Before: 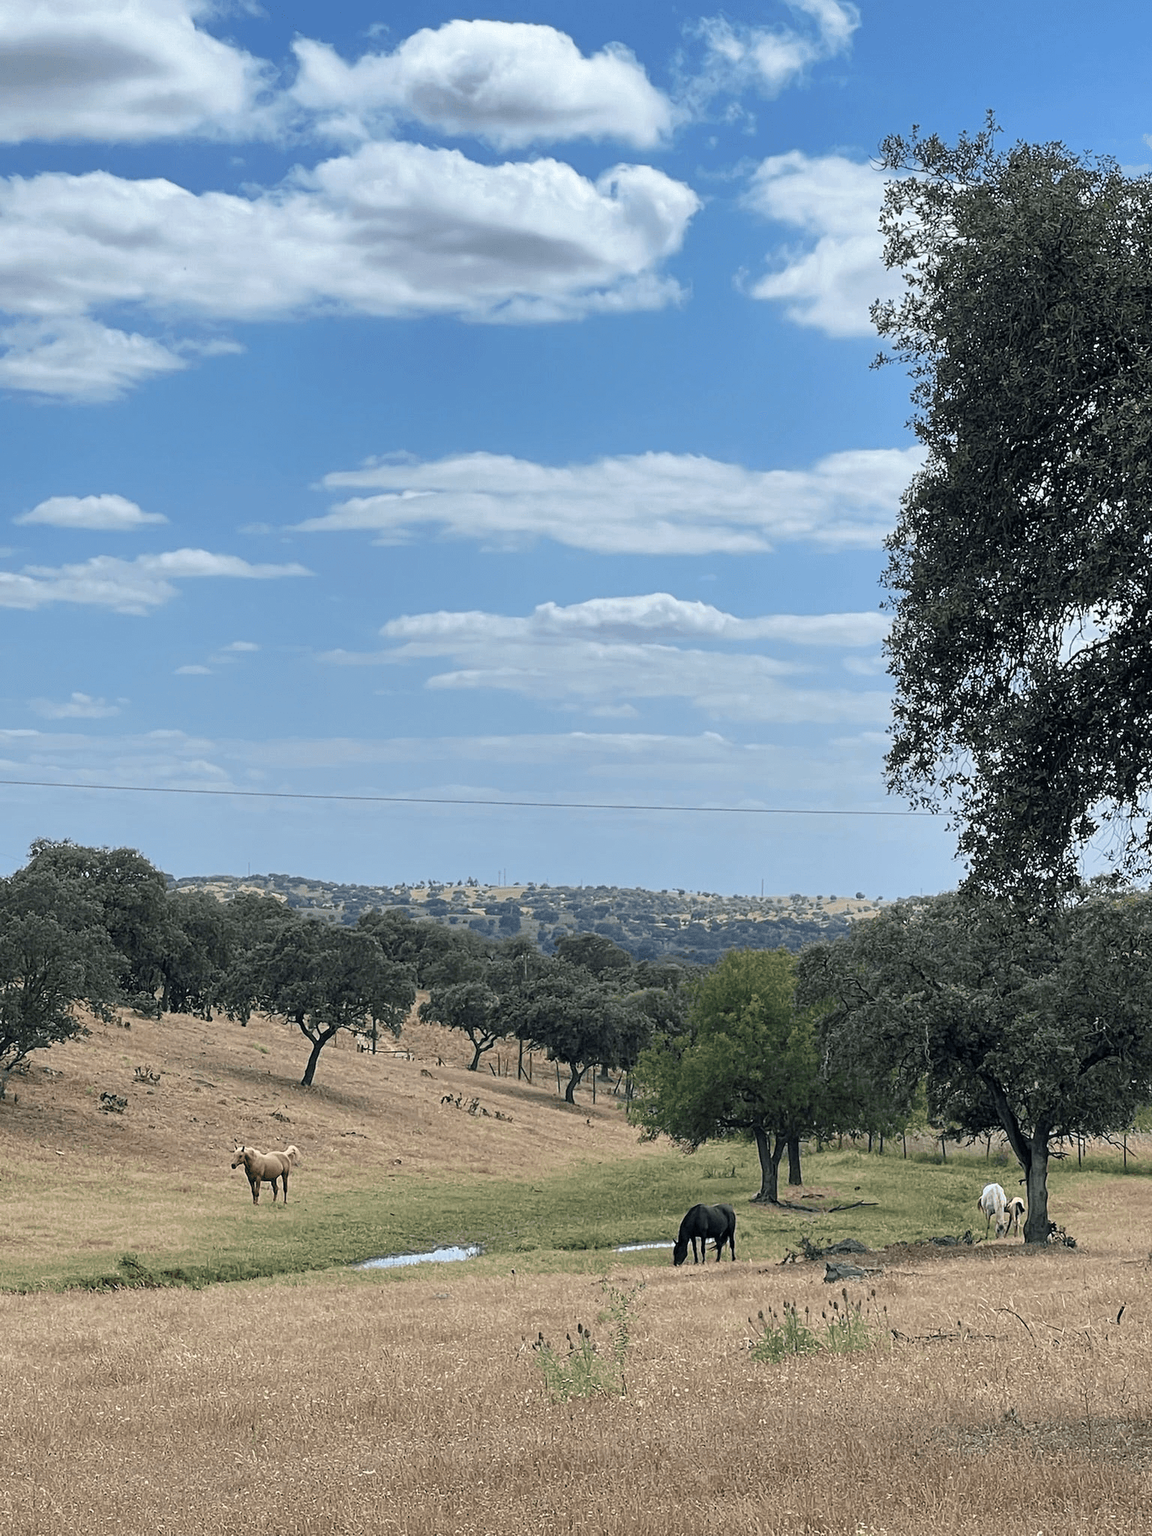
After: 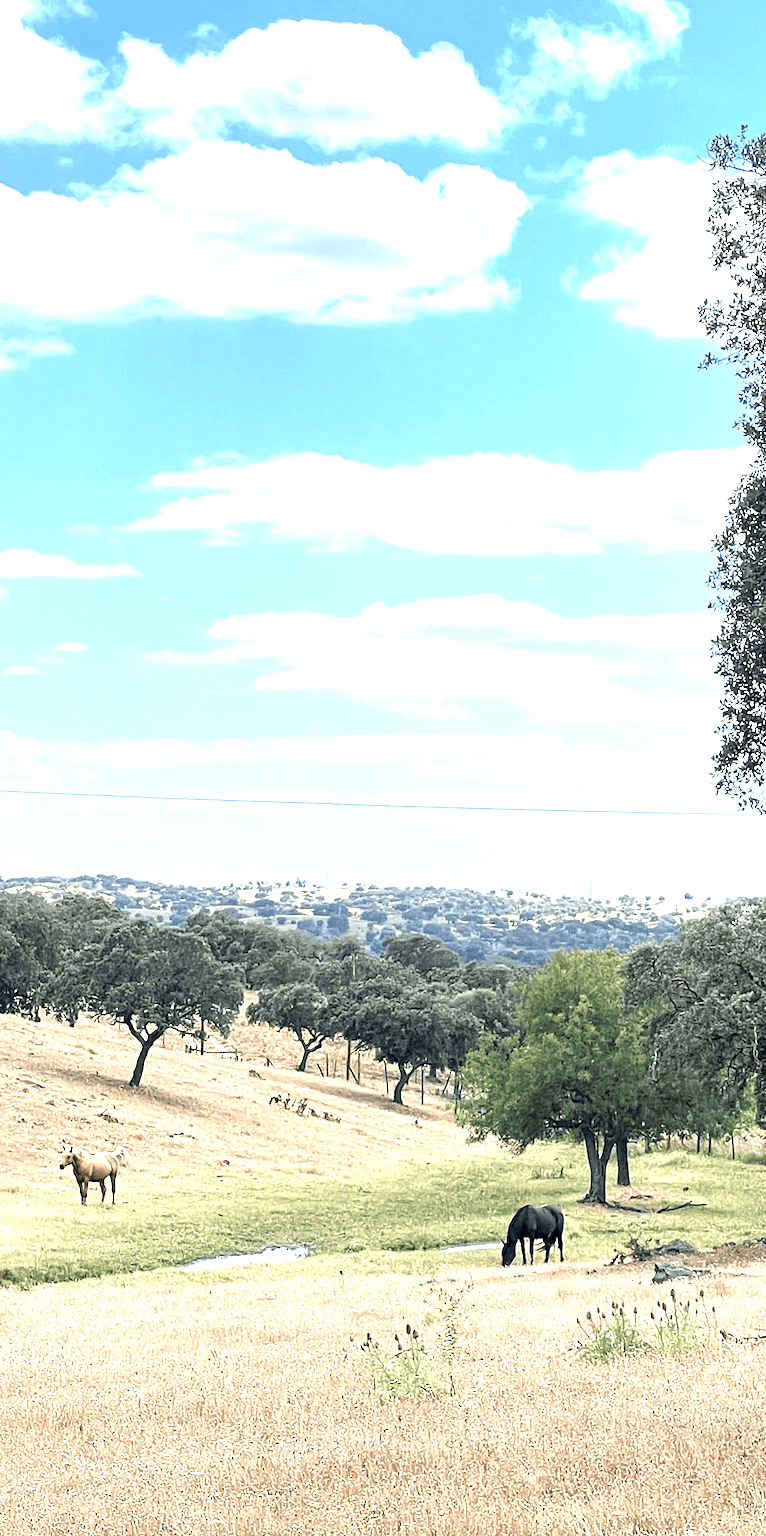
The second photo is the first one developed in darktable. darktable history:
tone equalizer: on, module defaults
exposure: black level correction 0.001, exposure 1.637 EV, compensate exposure bias true, compensate highlight preservation false
crop and rotate: left 15.033%, right 18.487%
contrast equalizer: octaves 7, y [[0.6 ×6], [0.55 ×6], [0 ×6], [0 ×6], [0 ×6]], mix 0.209
